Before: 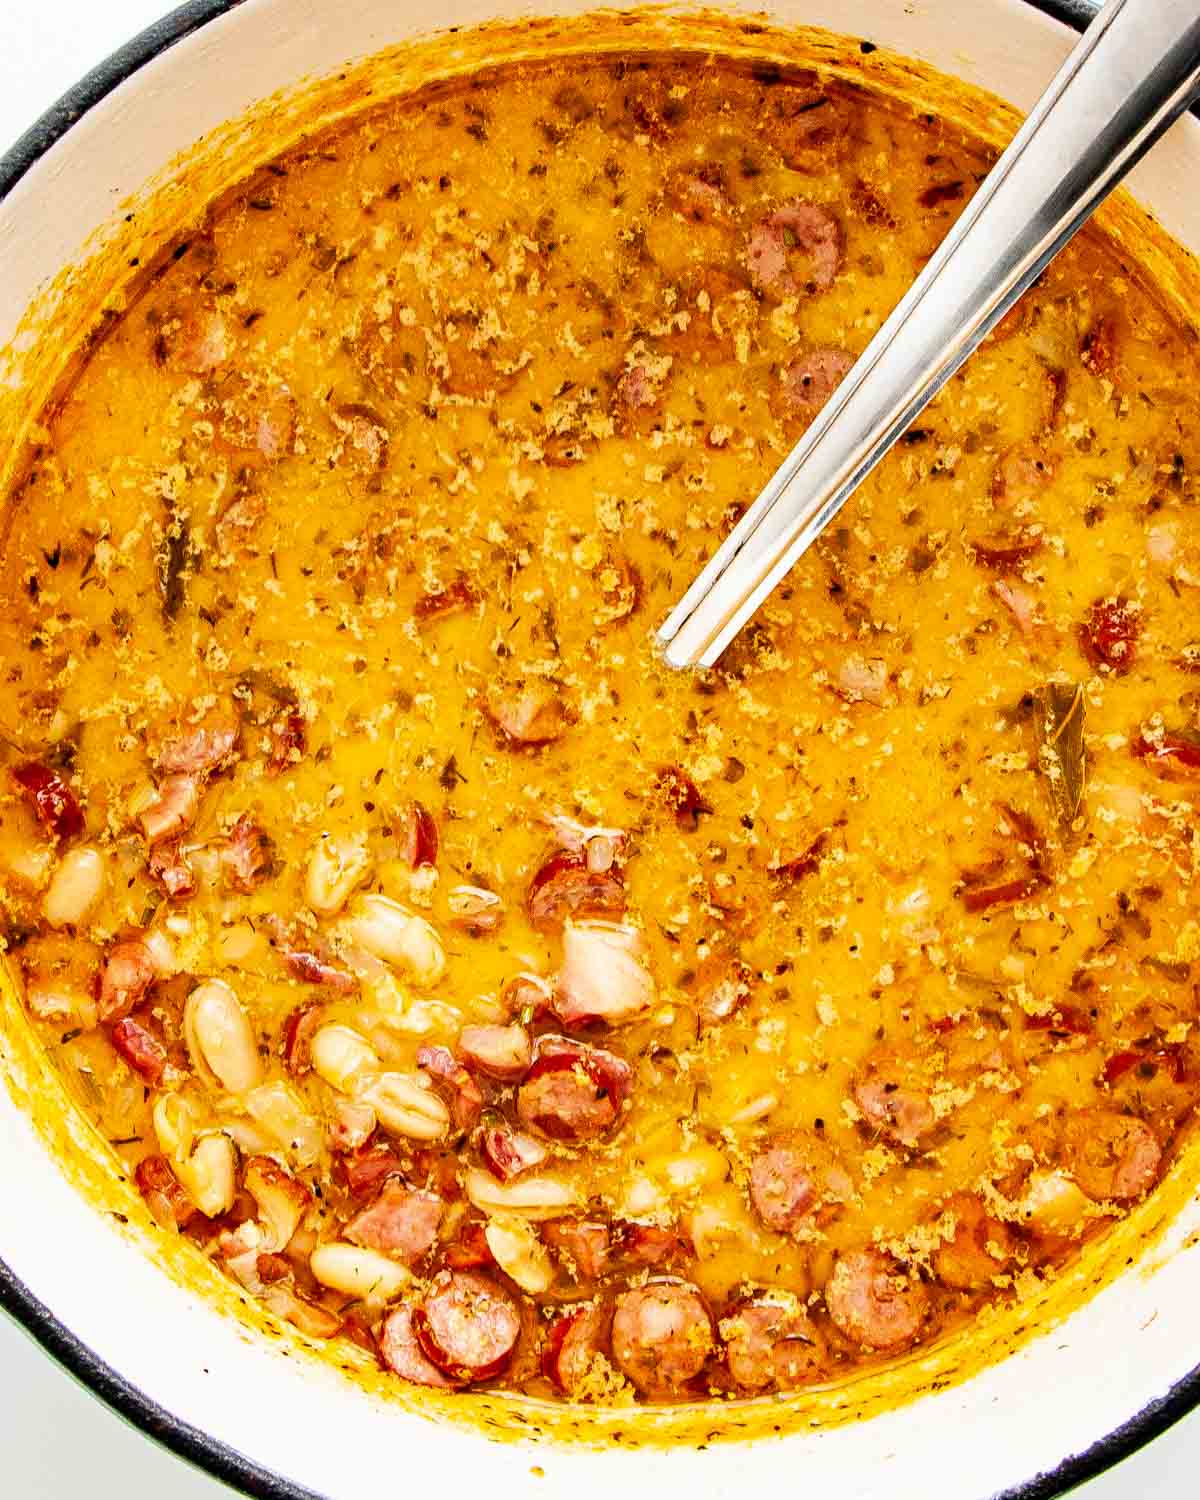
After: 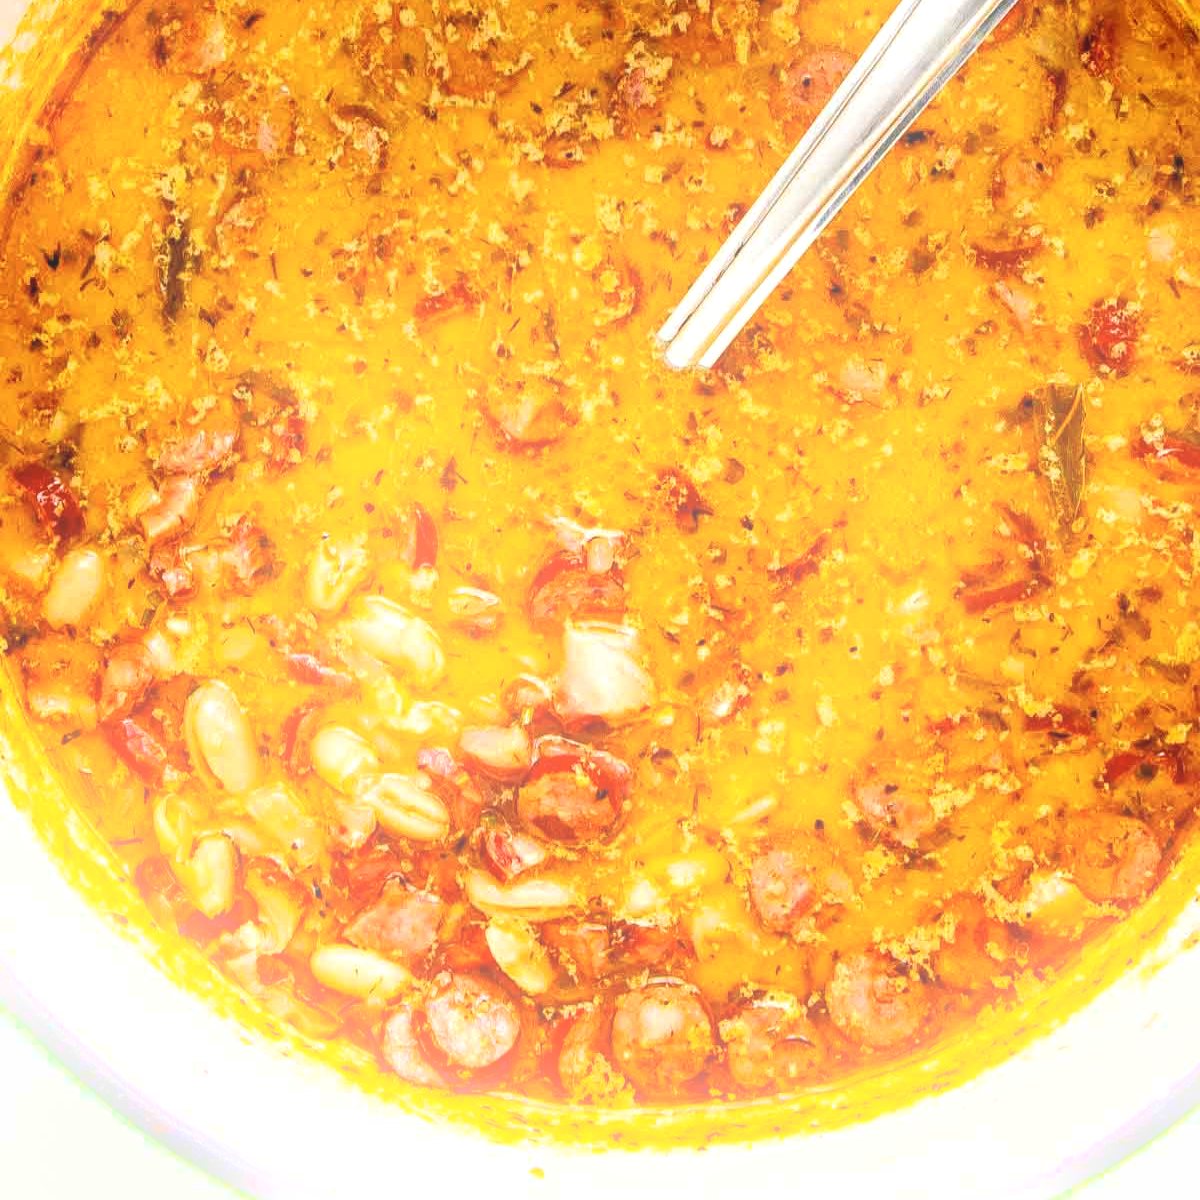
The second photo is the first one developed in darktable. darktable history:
crop and rotate: top 19.998%
local contrast: highlights 100%, shadows 100%, detail 120%, midtone range 0.2
exposure: exposure 0.191 EV, compensate highlight preservation false
tone curve: curves: ch0 [(0, 0) (0.915, 0.89) (1, 1)]
bloom: on, module defaults
